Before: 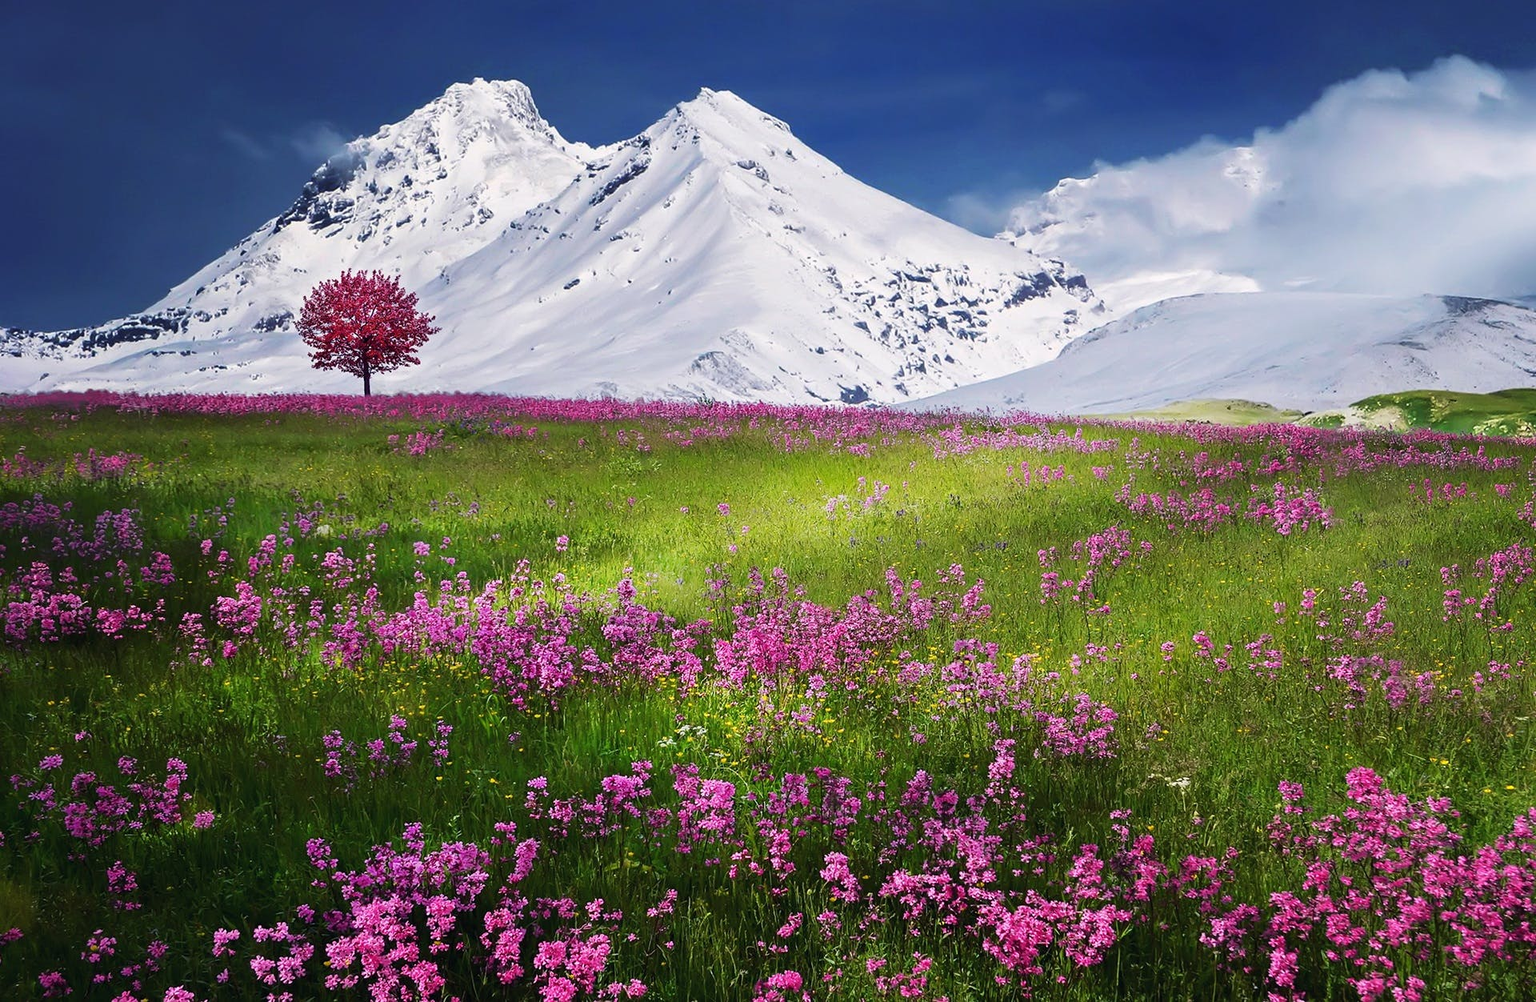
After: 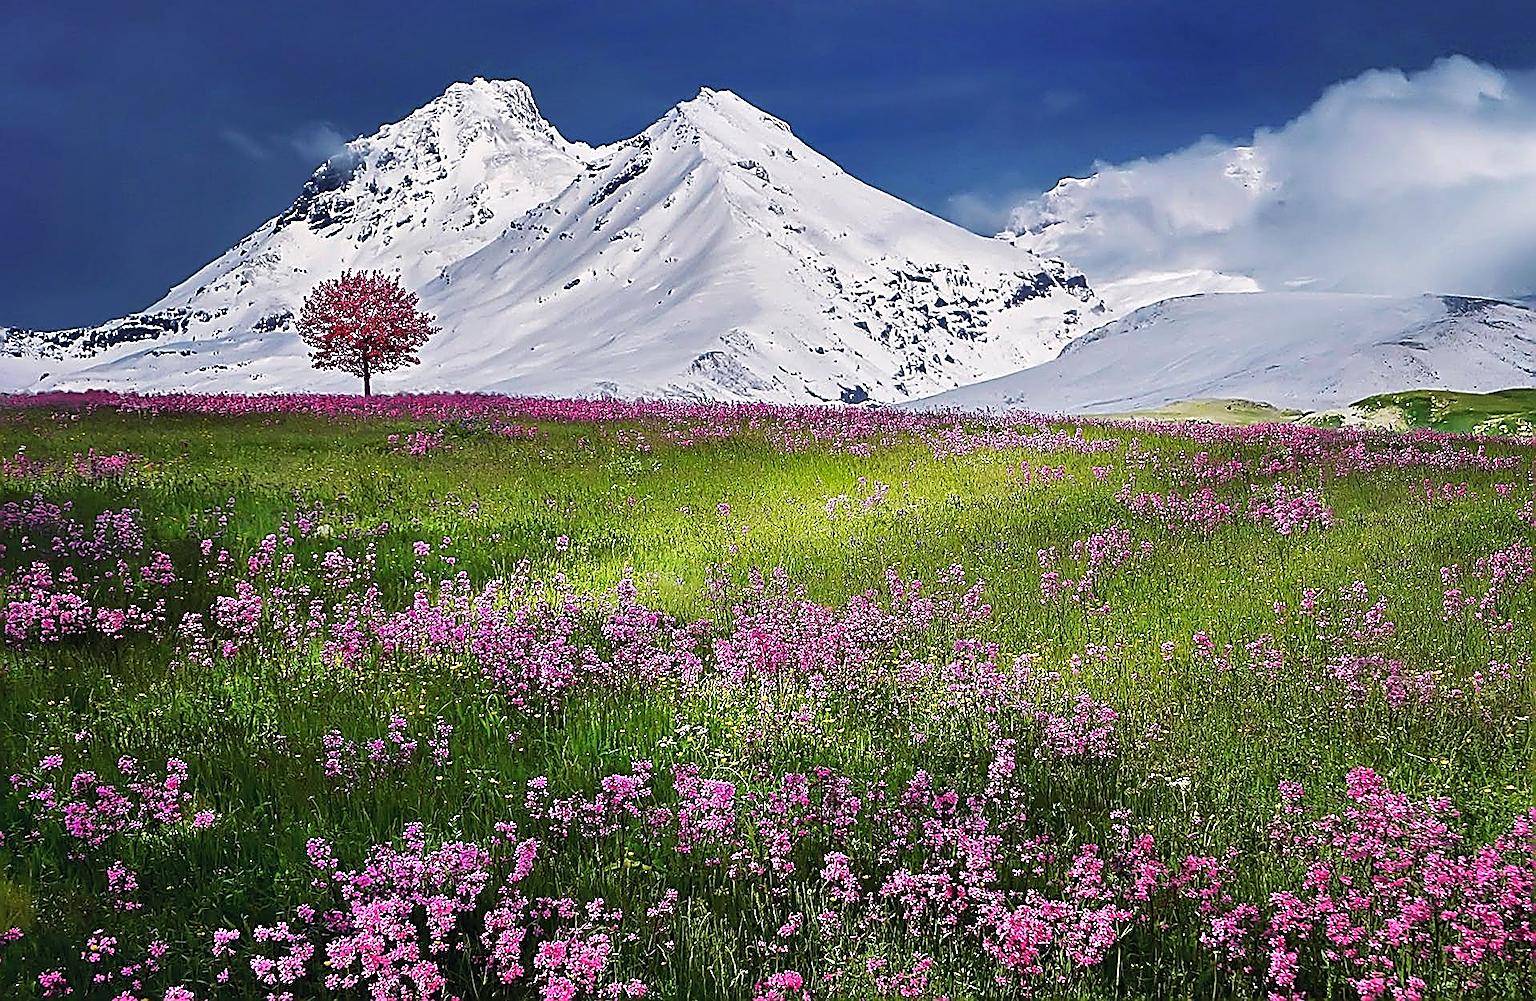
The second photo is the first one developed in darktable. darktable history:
shadows and highlights: white point adjustment 0.05, highlights color adjustment 55.9%, soften with gaussian
sharpen: amount 2
